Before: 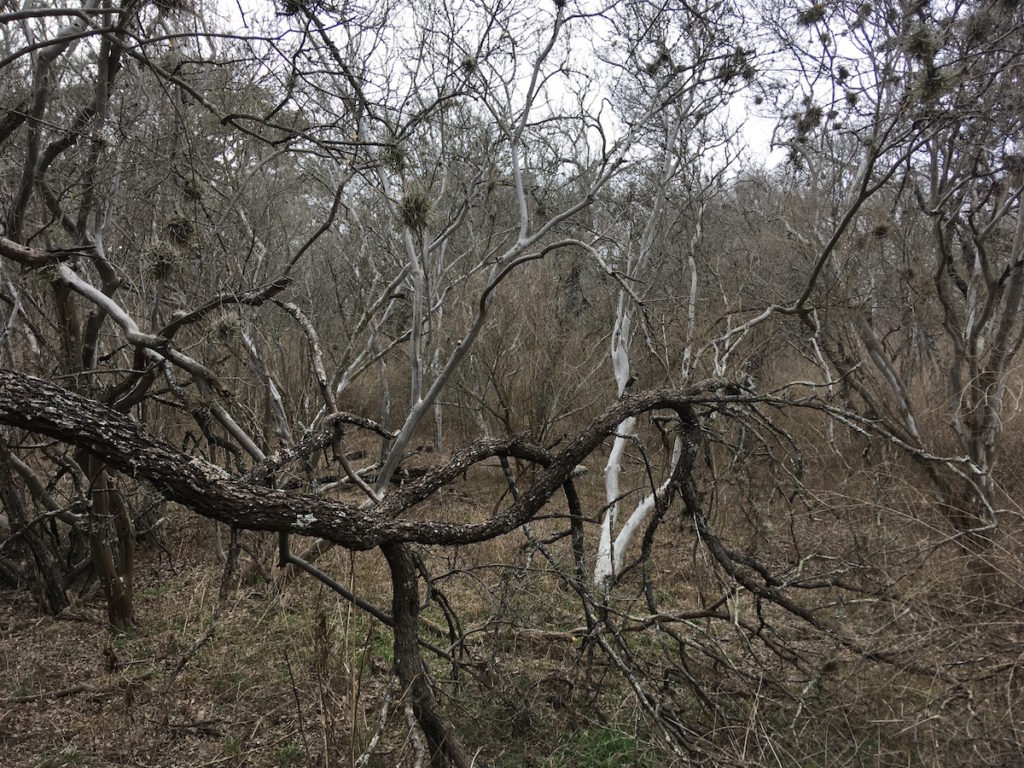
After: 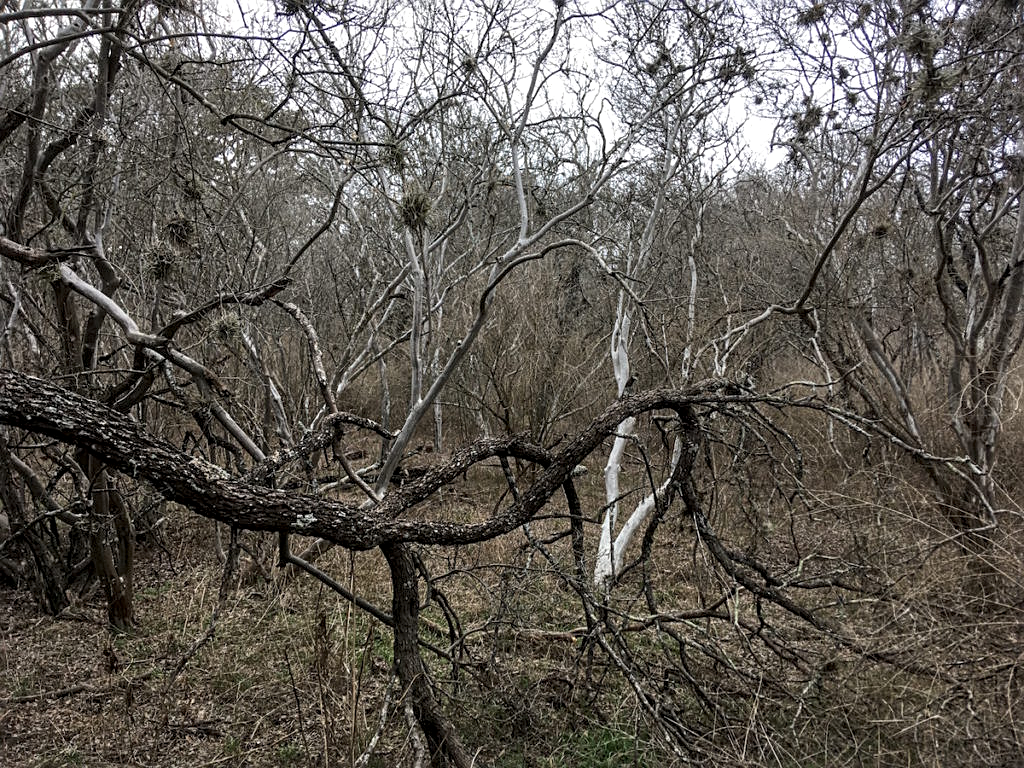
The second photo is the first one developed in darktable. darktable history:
local contrast: highlights 61%, detail 143%, midtone range 0.428
sharpen: on, module defaults
